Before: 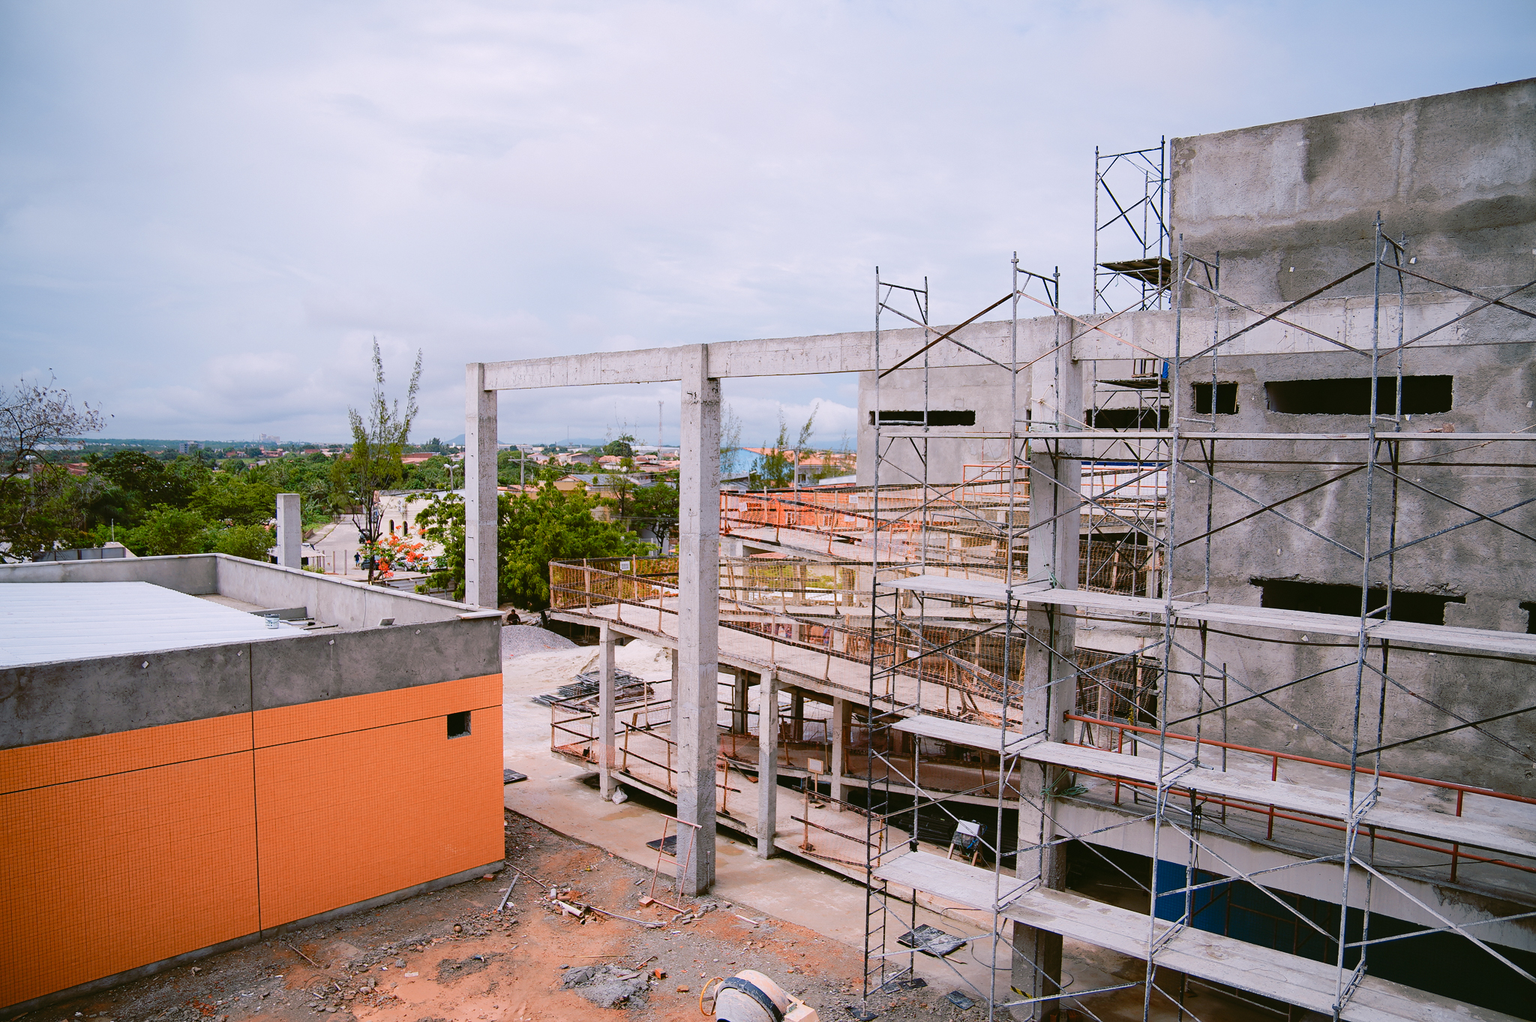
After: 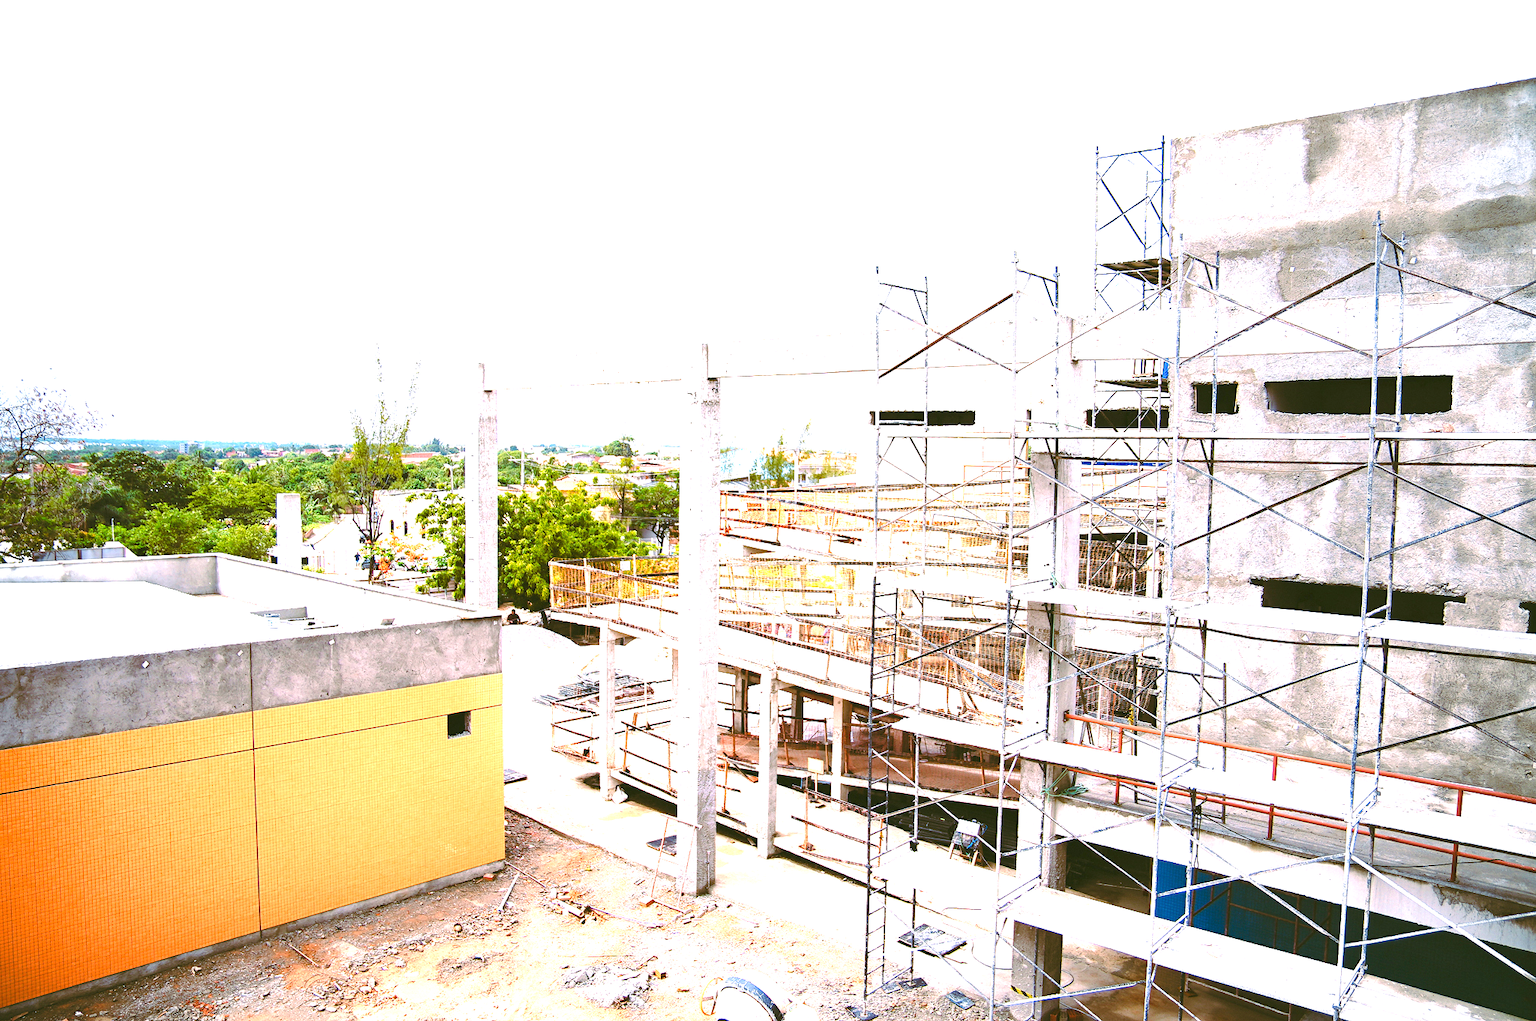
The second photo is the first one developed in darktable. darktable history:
exposure: exposure 2.04 EV, compensate highlight preservation false
velvia: strength 15%
